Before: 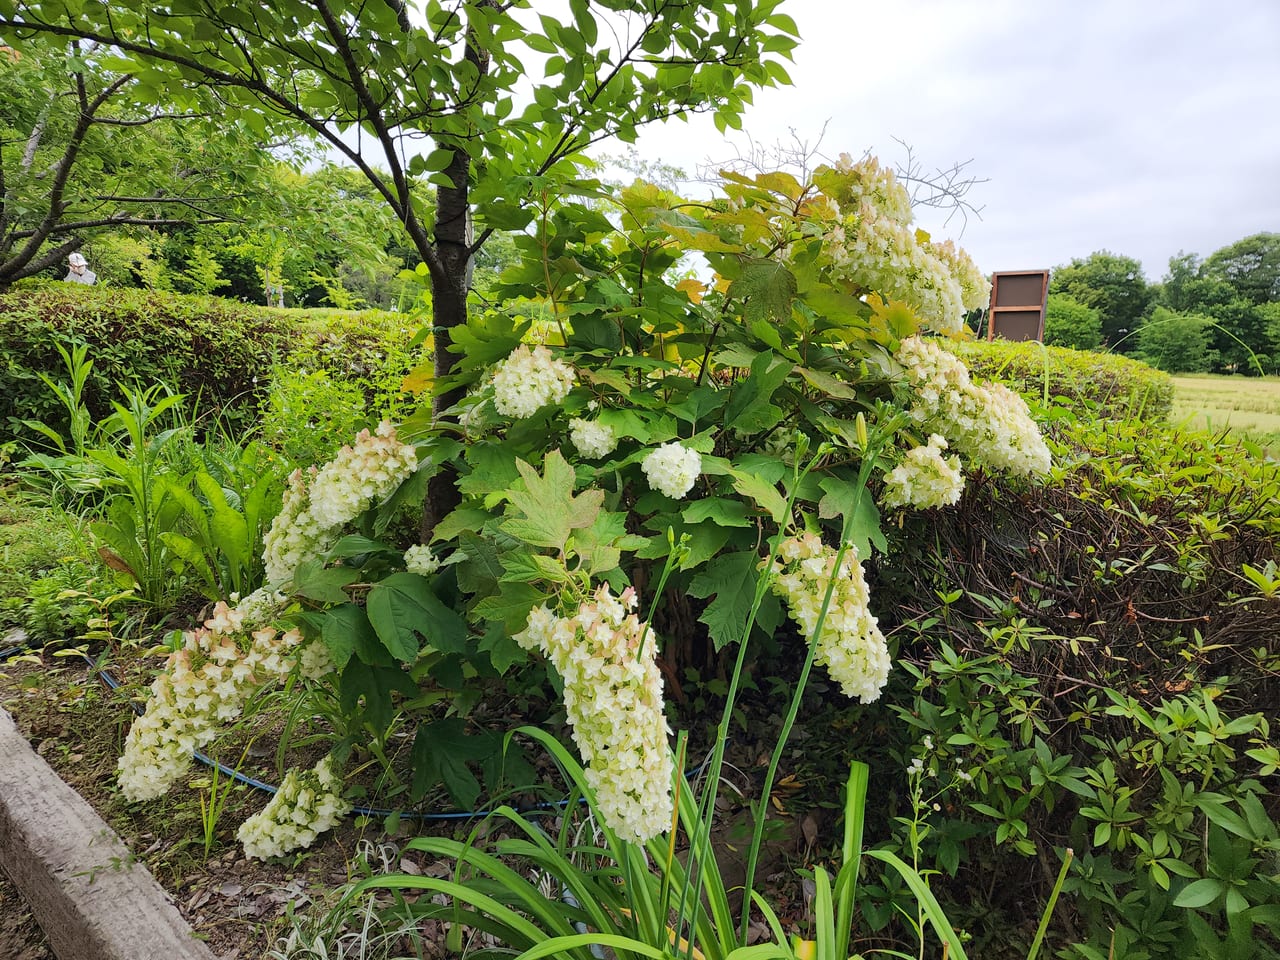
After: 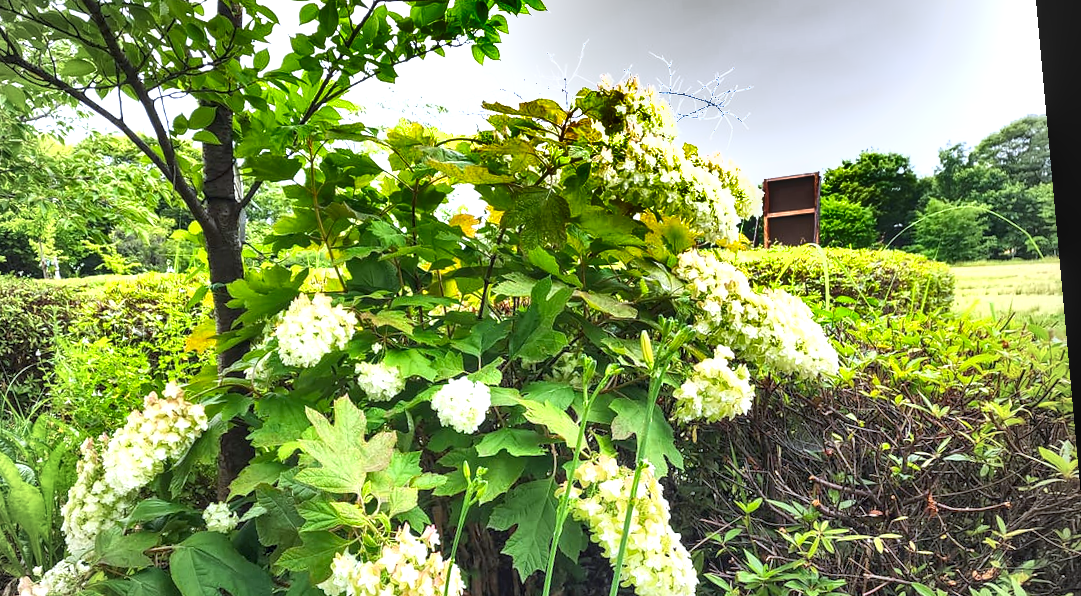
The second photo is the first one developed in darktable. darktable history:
shadows and highlights: white point adjustment -3.64, highlights -63.34, highlights color adjustment 42%, soften with gaussian
crop: left 18.38%, top 11.092%, right 2.134%, bottom 33.217%
vignetting: brightness -0.167
exposure: black level correction 0, exposure 1.2 EV, compensate highlight preservation false
local contrast: on, module defaults
rotate and perspective: rotation -5.2°, automatic cropping off
white balance: red 0.967, blue 1.049
